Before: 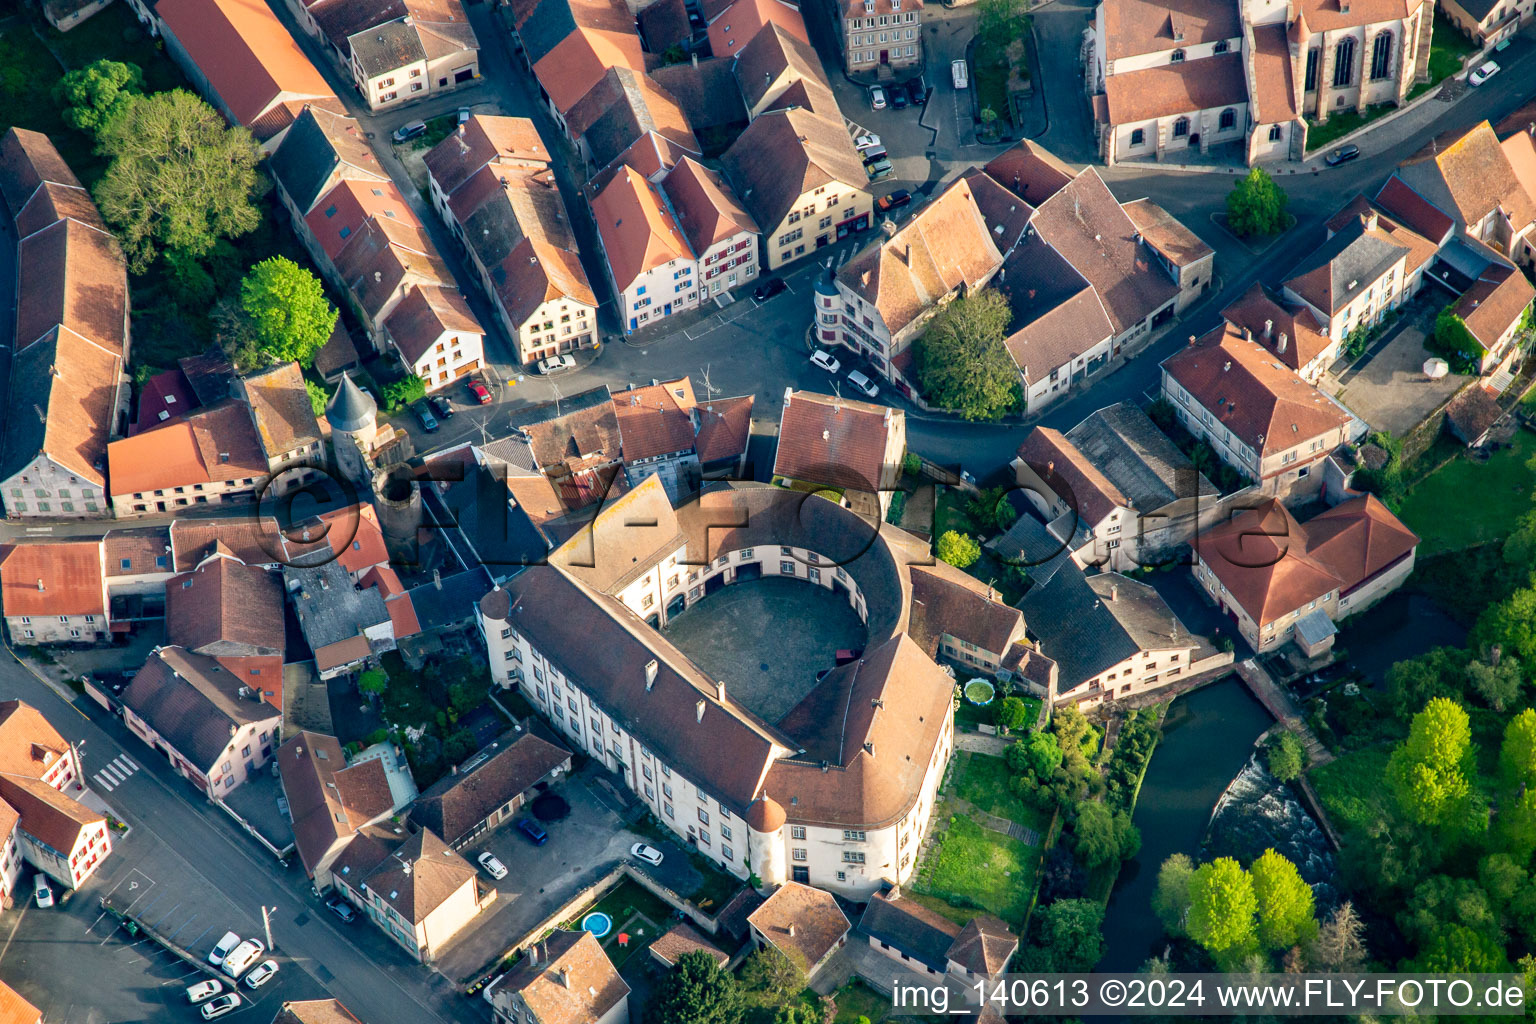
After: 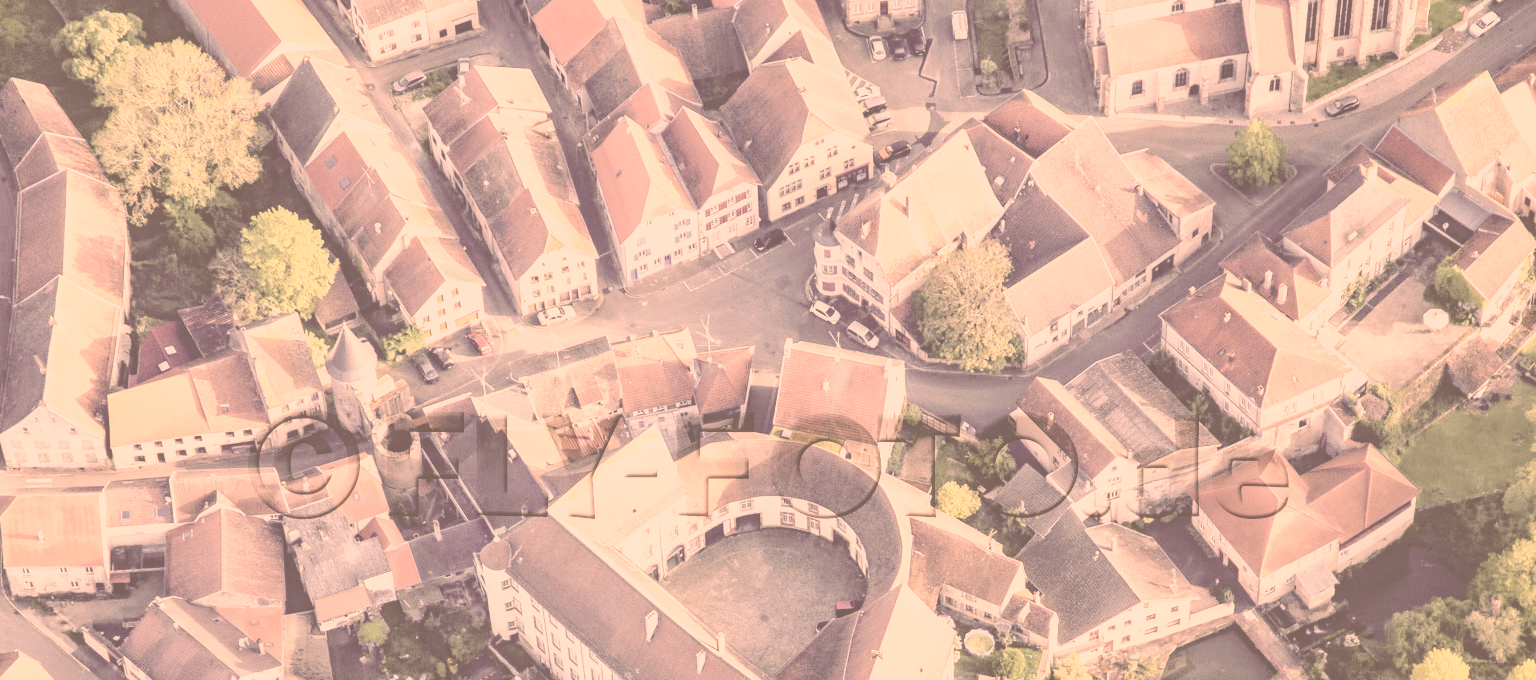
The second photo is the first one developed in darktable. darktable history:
color correction: highlights a* 22.1, highlights b* 22.05
crop and rotate: top 4.833%, bottom 28.741%
local contrast: on, module defaults
contrast brightness saturation: contrast -0.303, brightness 0.742, saturation -0.763
base curve: curves: ch0 [(0, 0) (0.012, 0.01) (0.073, 0.168) (0.31, 0.711) (0.645, 0.957) (1, 1)], preserve colors none
